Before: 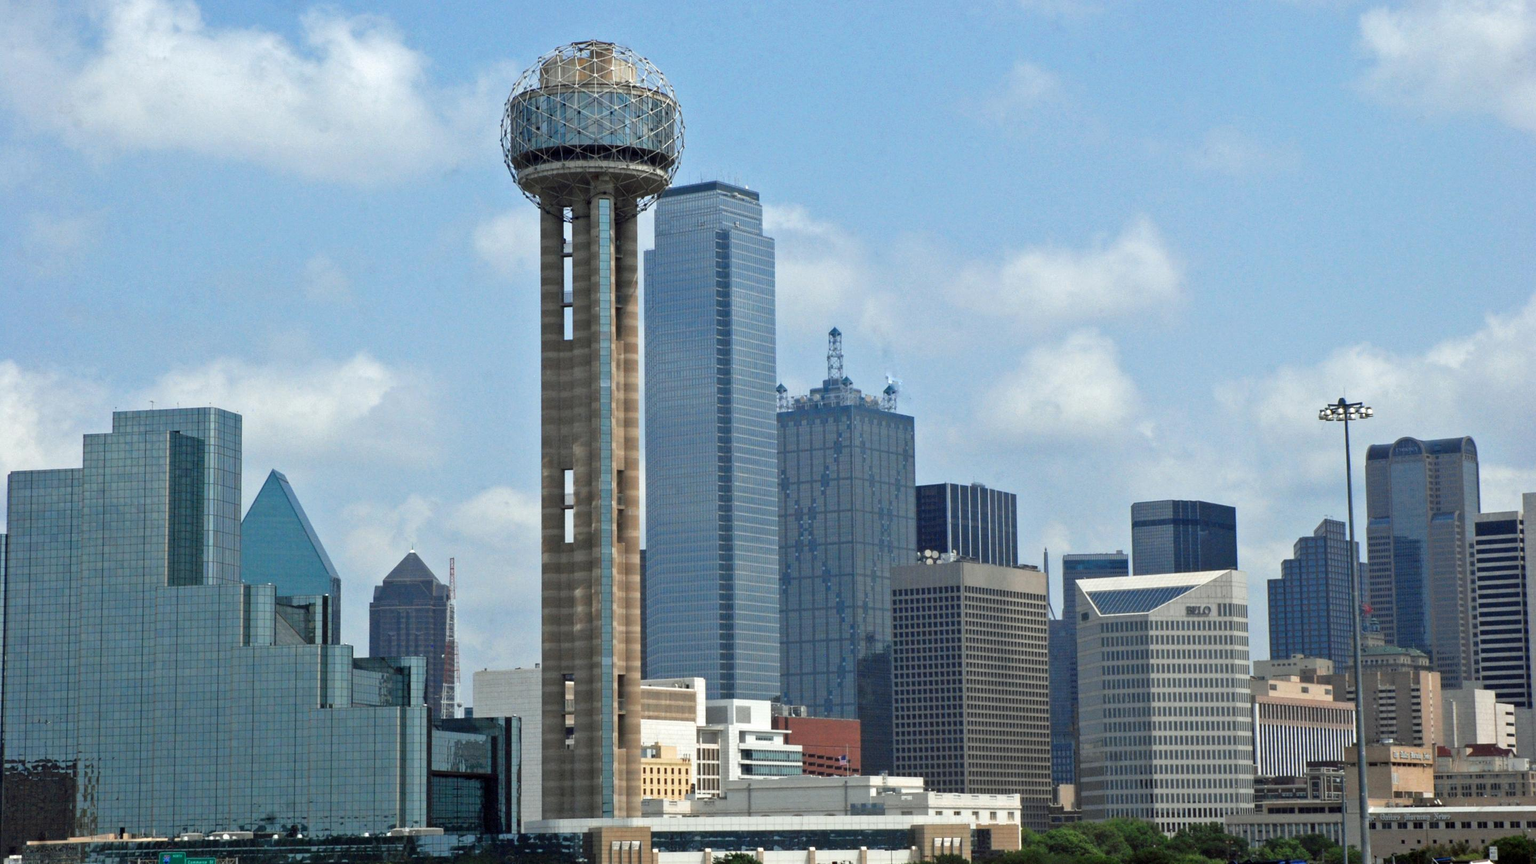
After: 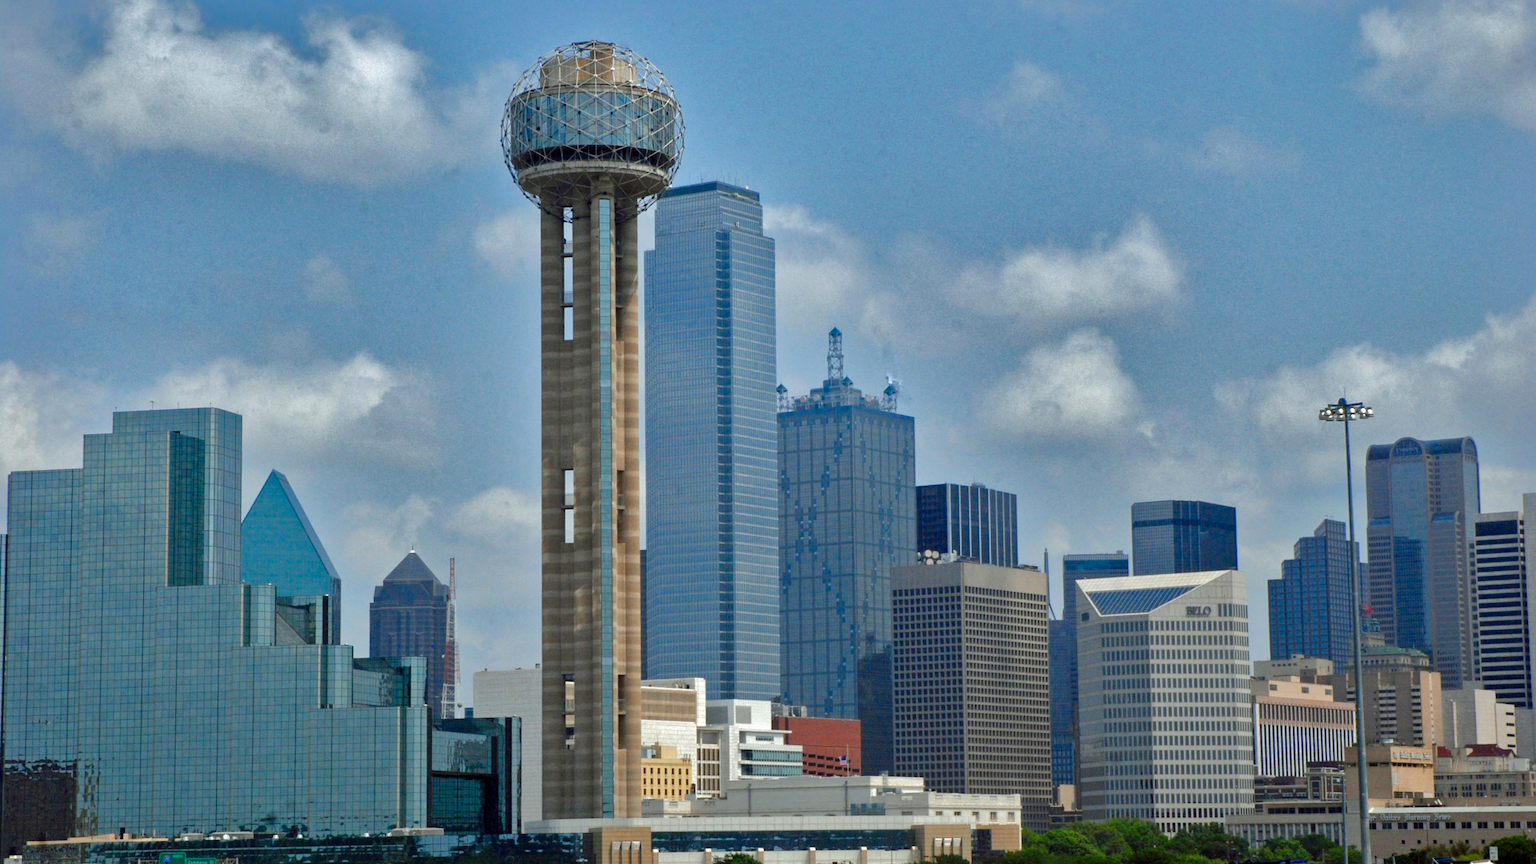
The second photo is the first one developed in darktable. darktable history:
color balance rgb: perceptual saturation grading › global saturation 20%, perceptual saturation grading › highlights -25.089%, perceptual saturation grading › shadows 50.452%
shadows and highlights: shadows -18.3, highlights -73.29
